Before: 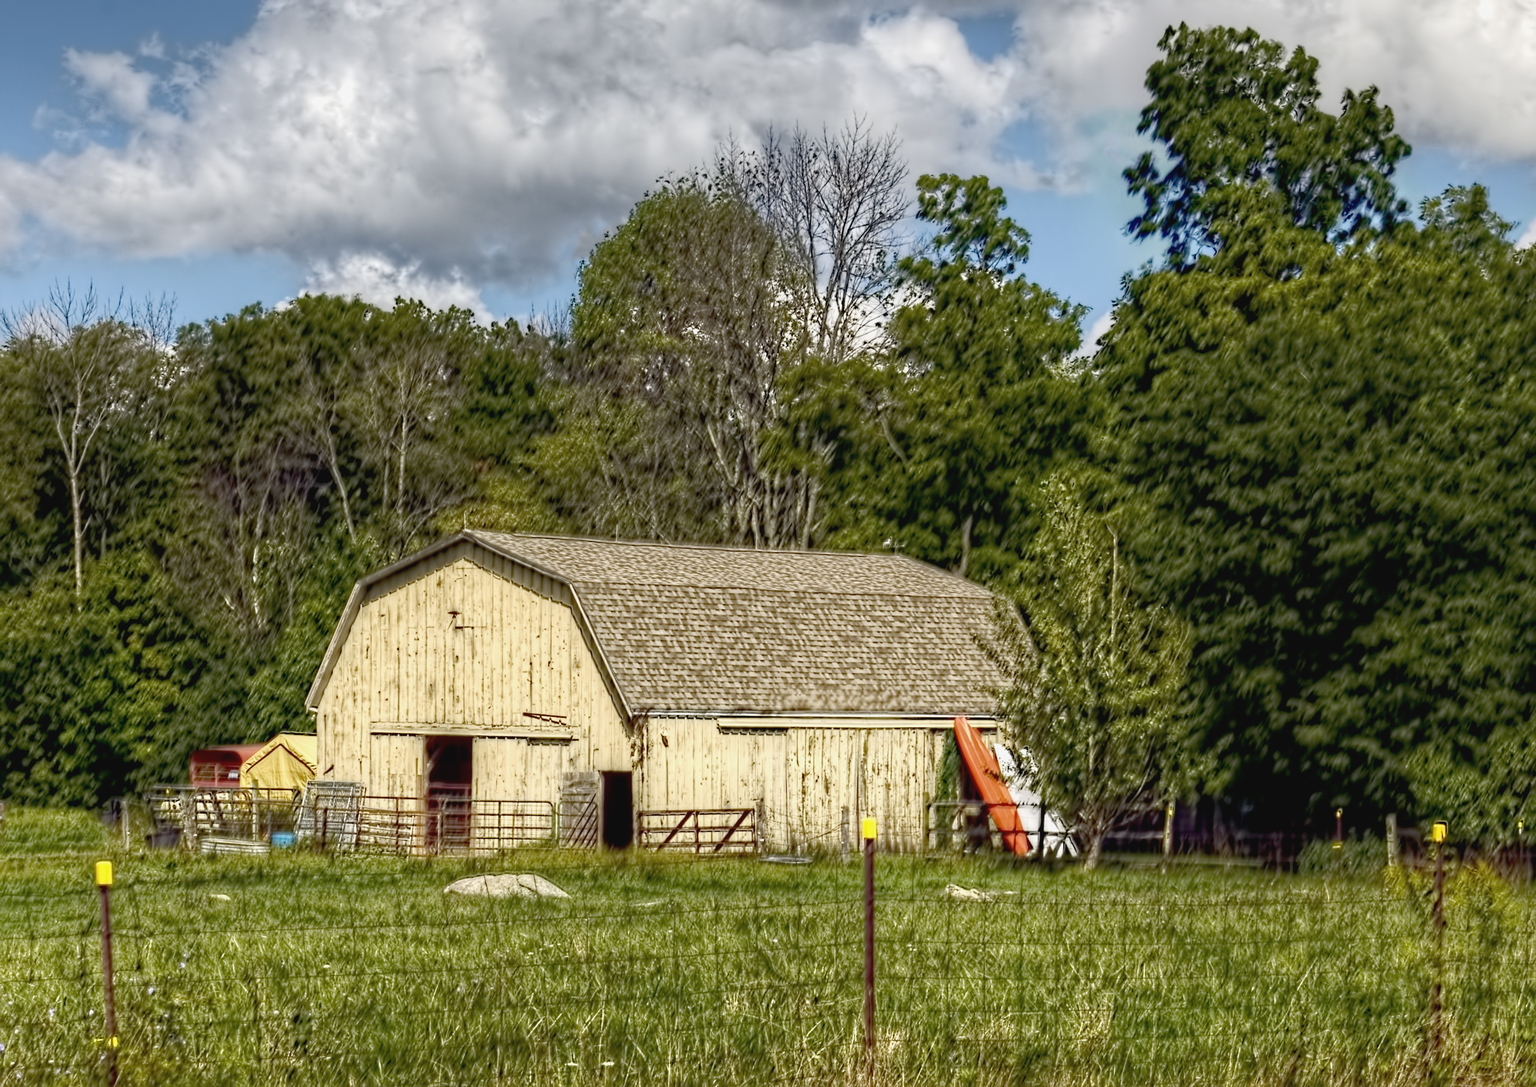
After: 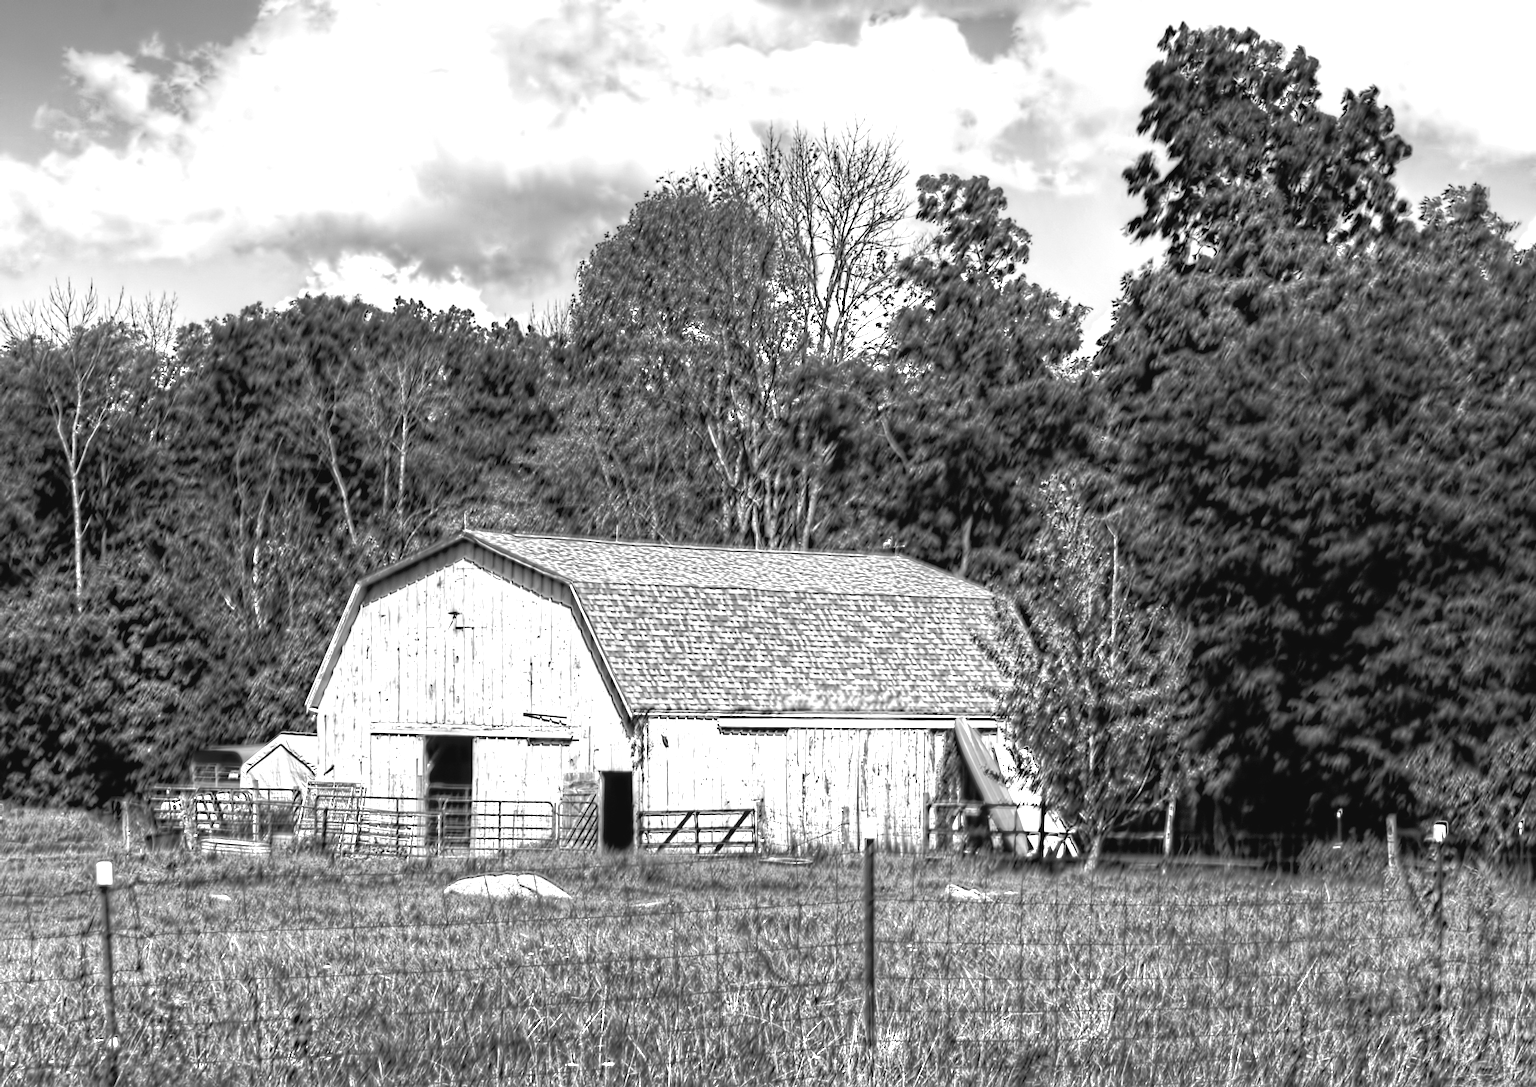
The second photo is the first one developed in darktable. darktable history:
white balance: red 1.127, blue 0.943
color balance rgb: linear chroma grading › global chroma 25%, perceptual saturation grading › global saturation 40%, perceptual brilliance grading › global brilliance 30%, global vibrance 40%
rgb levels: mode RGB, independent channels, levels [[0, 0.5, 1], [0, 0.521, 1], [0, 0.536, 1]]
monochrome: on, module defaults
